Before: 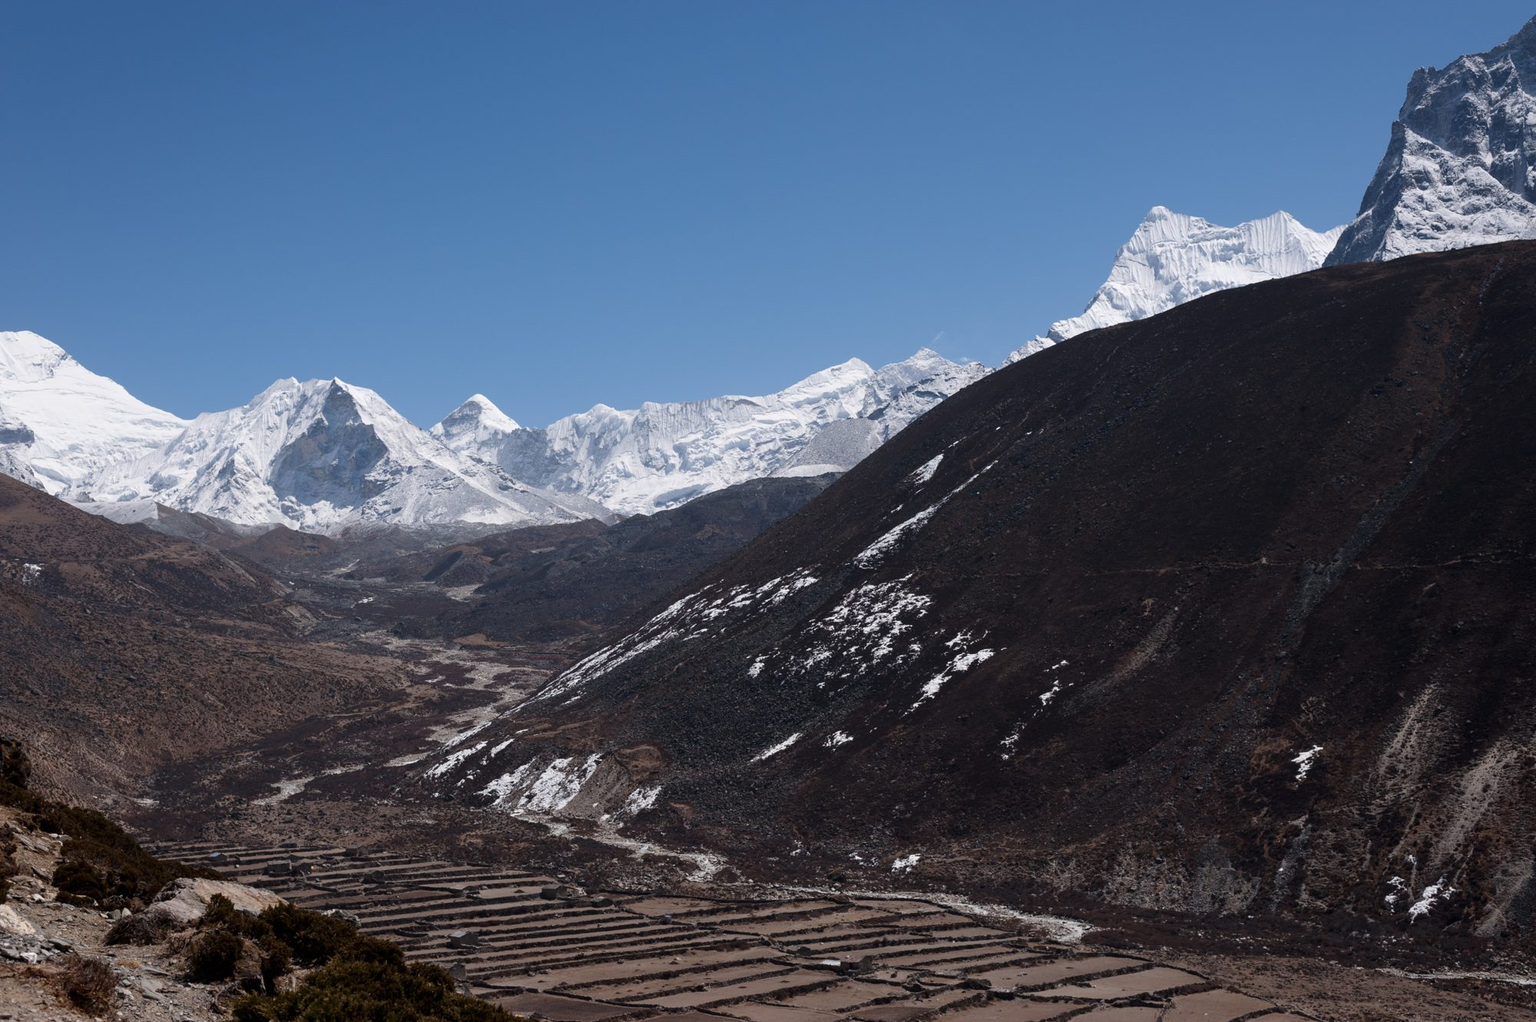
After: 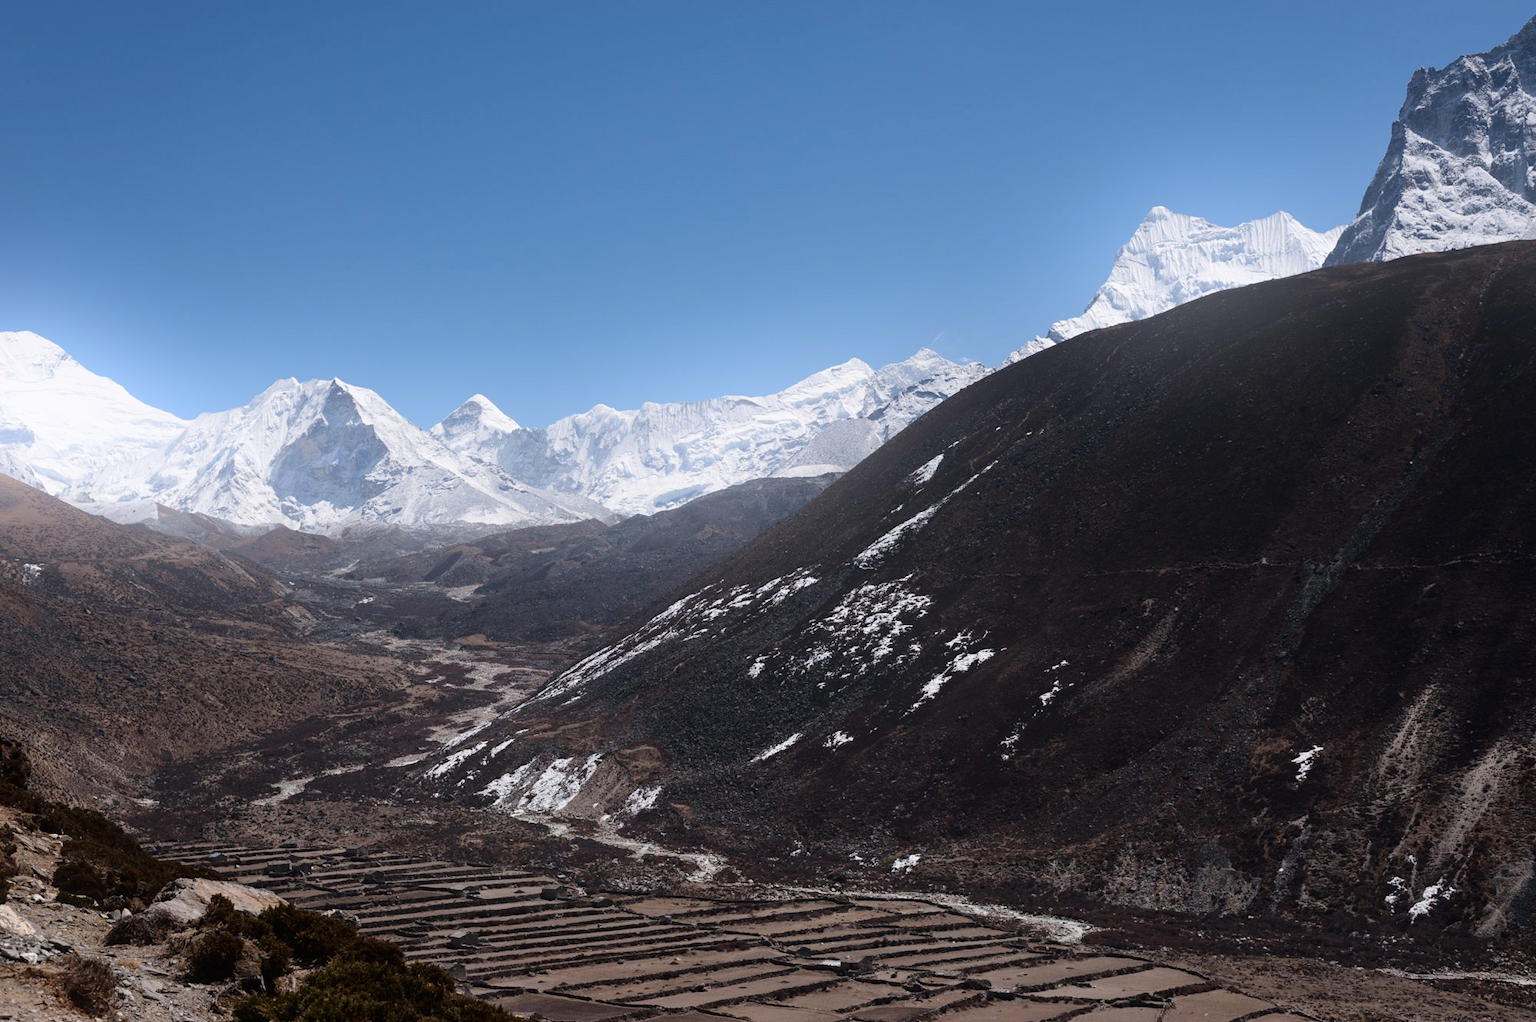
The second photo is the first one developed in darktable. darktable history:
bloom: on, module defaults
tone curve: curves: ch0 [(0, 0.008) (0.083, 0.073) (0.28, 0.286) (0.528, 0.559) (0.961, 0.966) (1, 1)], color space Lab, linked channels, preserve colors none
